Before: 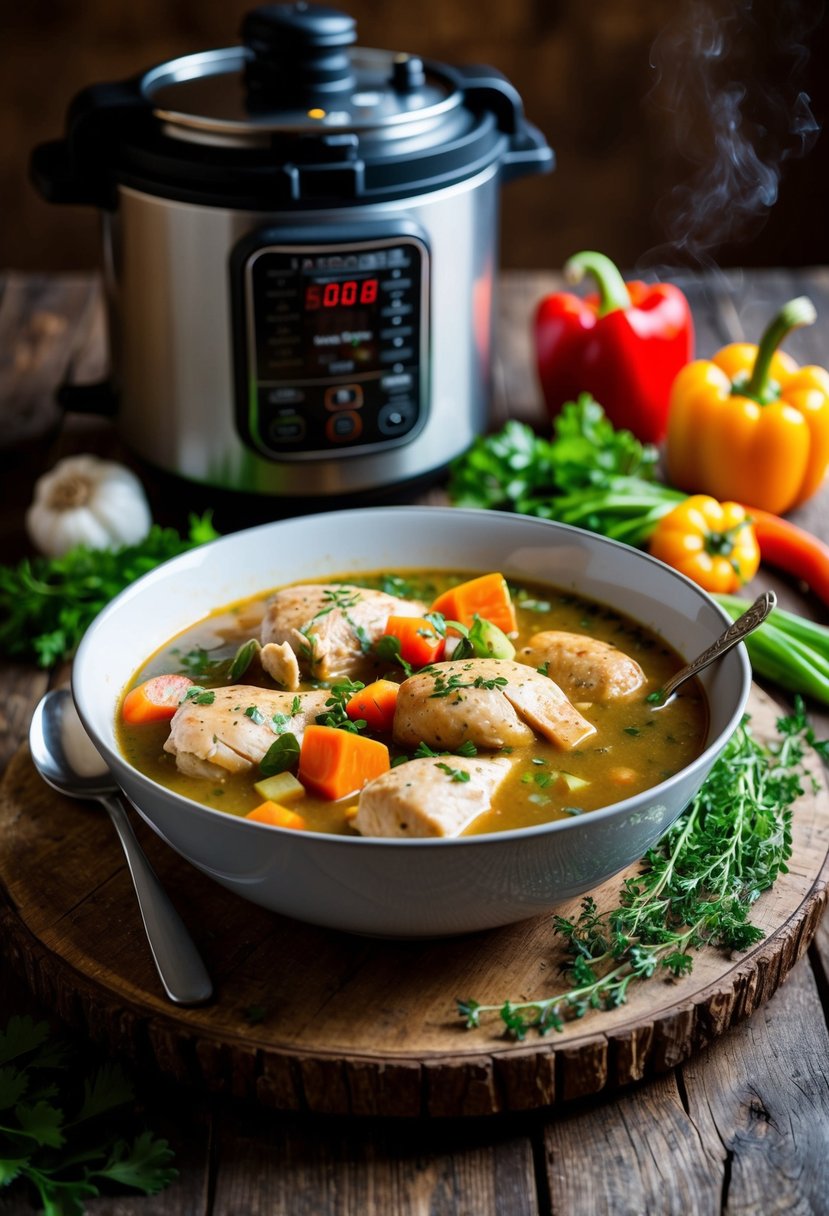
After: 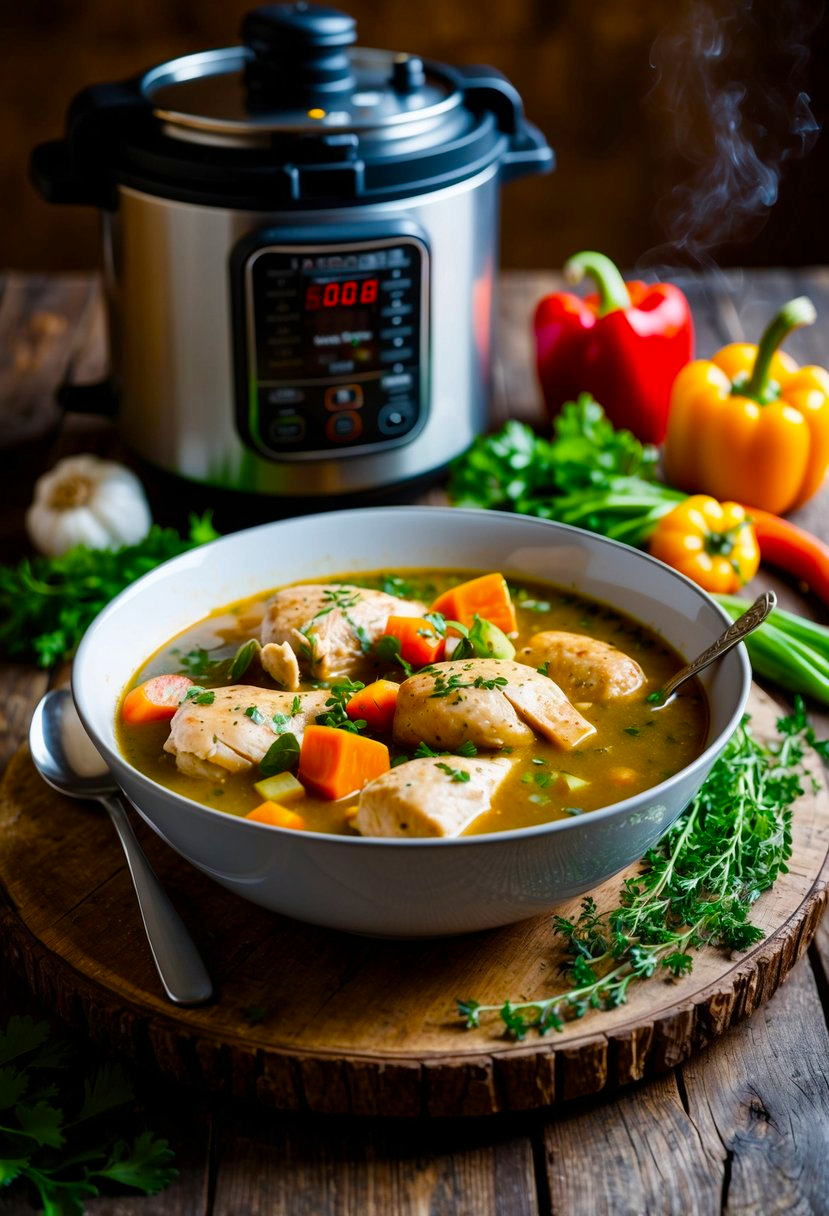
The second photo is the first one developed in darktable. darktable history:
color balance rgb: perceptual saturation grading › global saturation 34.635%, perceptual saturation grading › highlights -24.736%, perceptual saturation grading › shadows 25.253%
